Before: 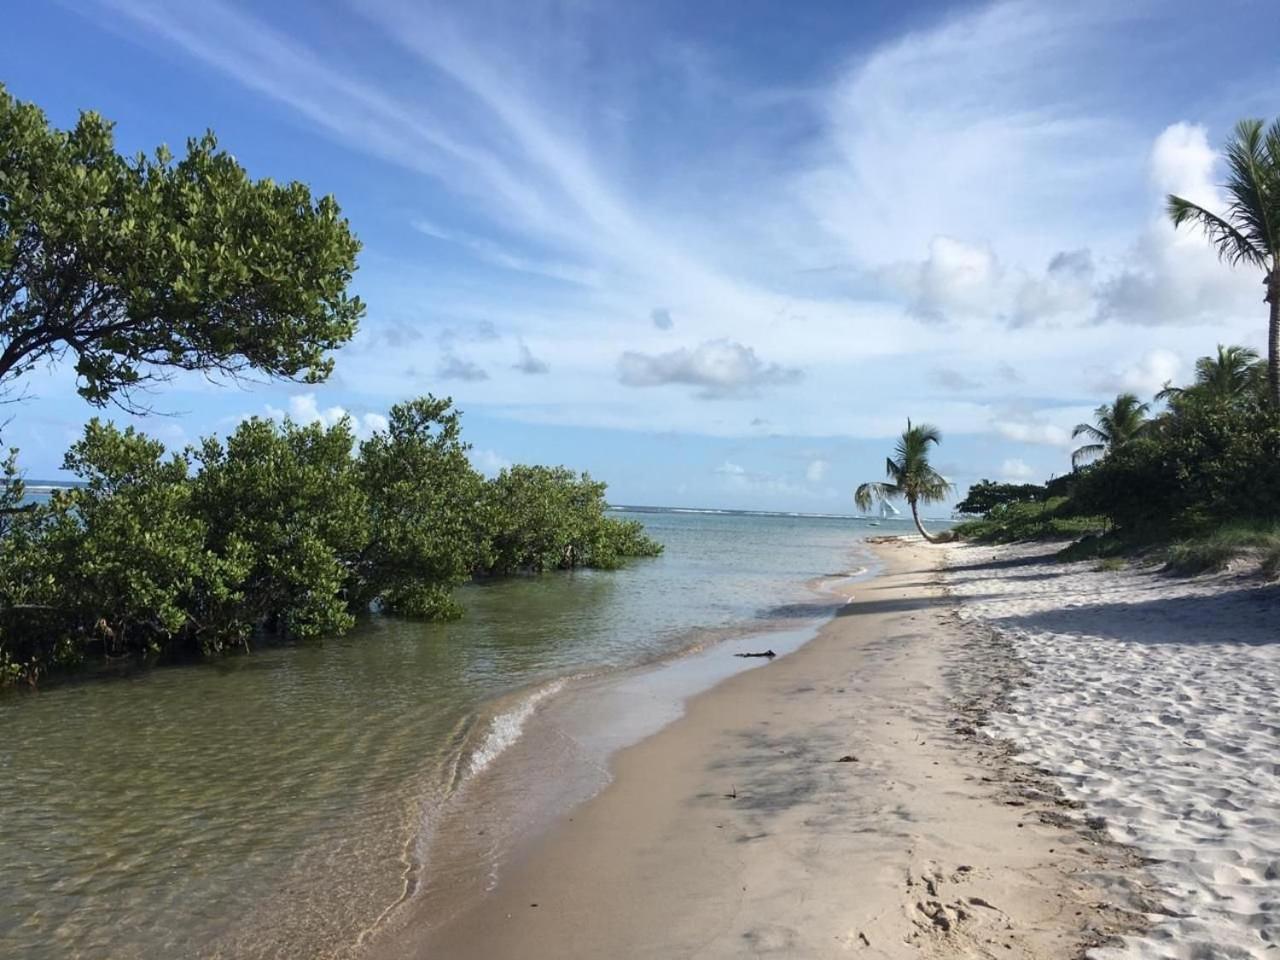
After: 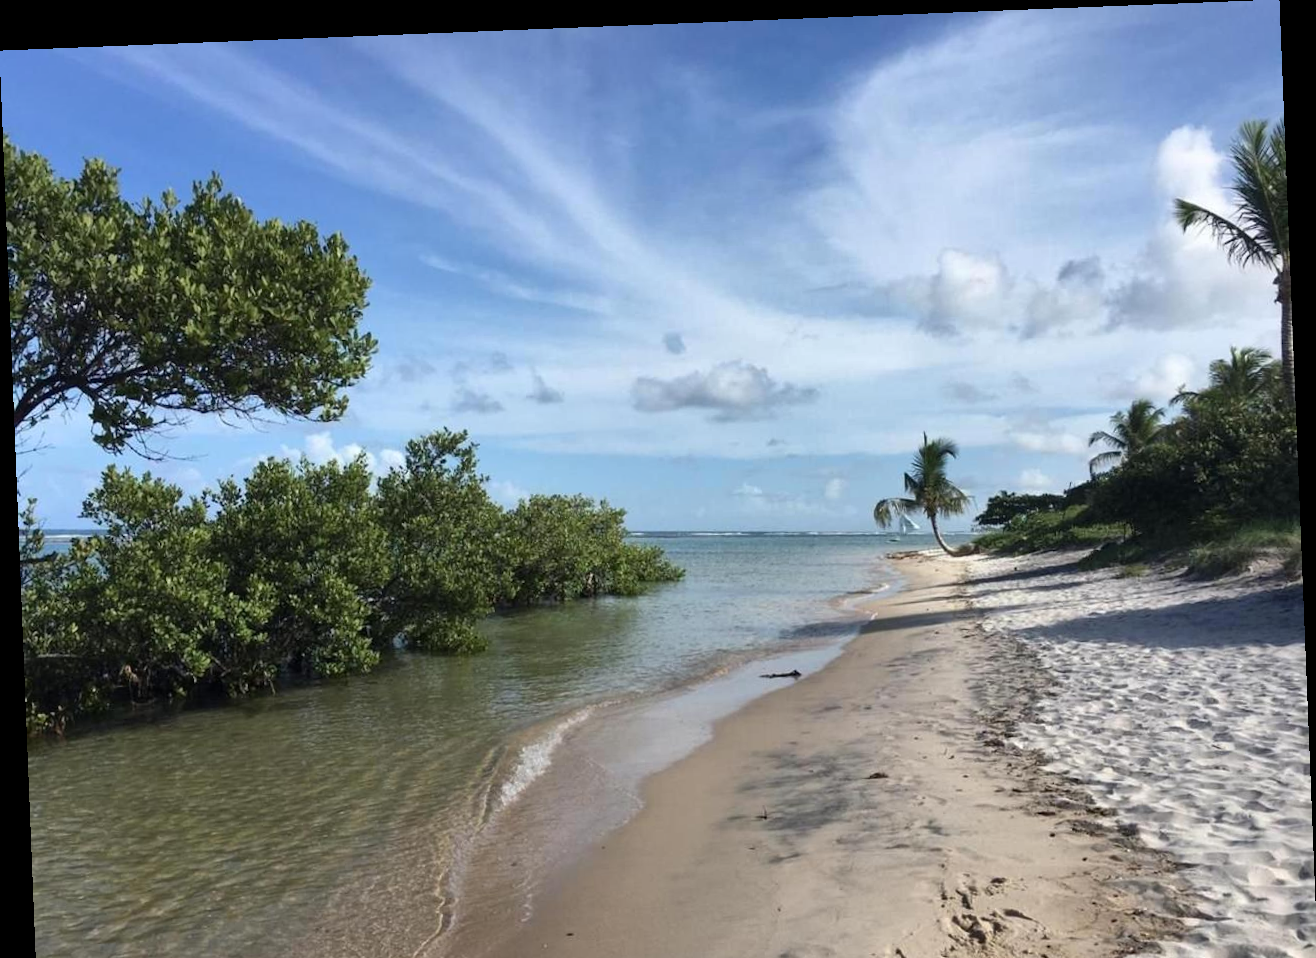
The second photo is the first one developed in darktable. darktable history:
rotate and perspective: rotation -2.29°, automatic cropping off
tone equalizer: on, module defaults
shadows and highlights: shadows 22.7, highlights -48.71, soften with gaussian
crop and rotate: top 0%, bottom 5.097%
